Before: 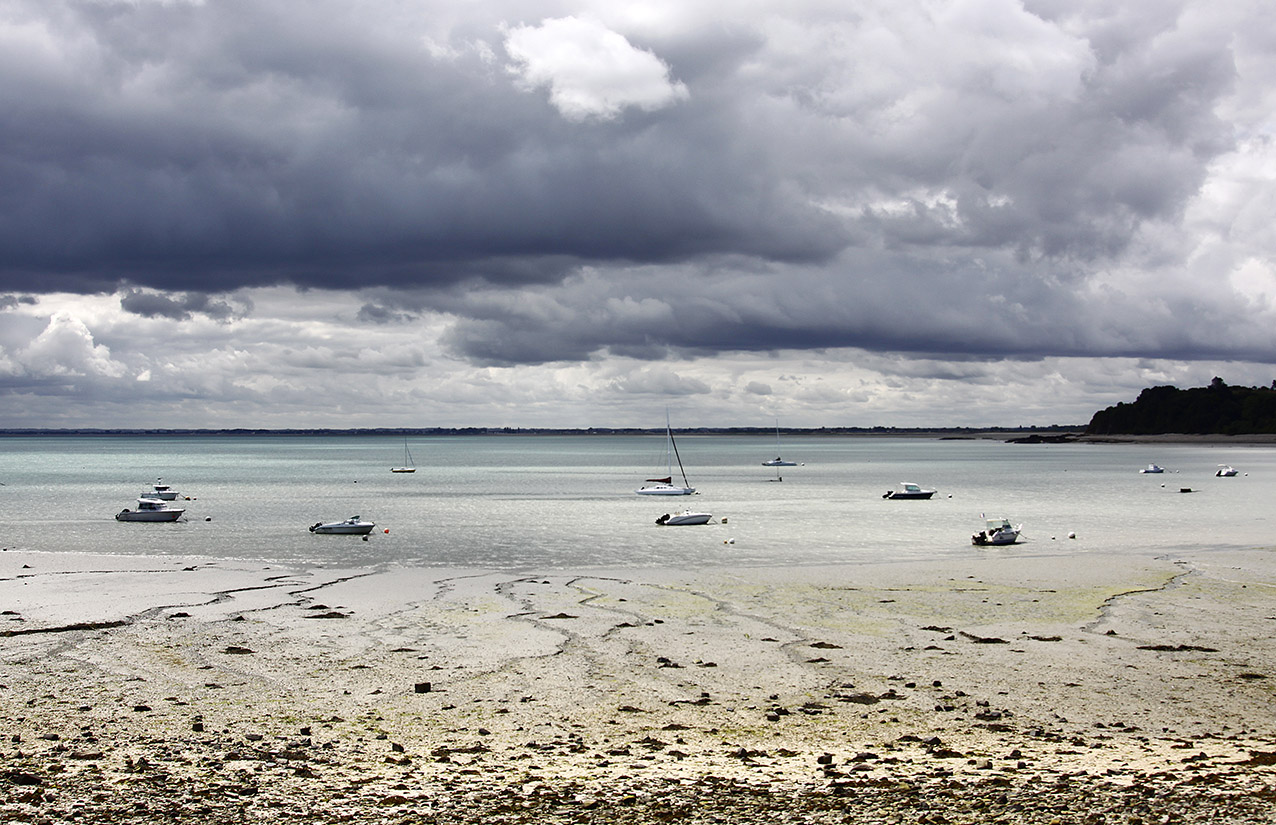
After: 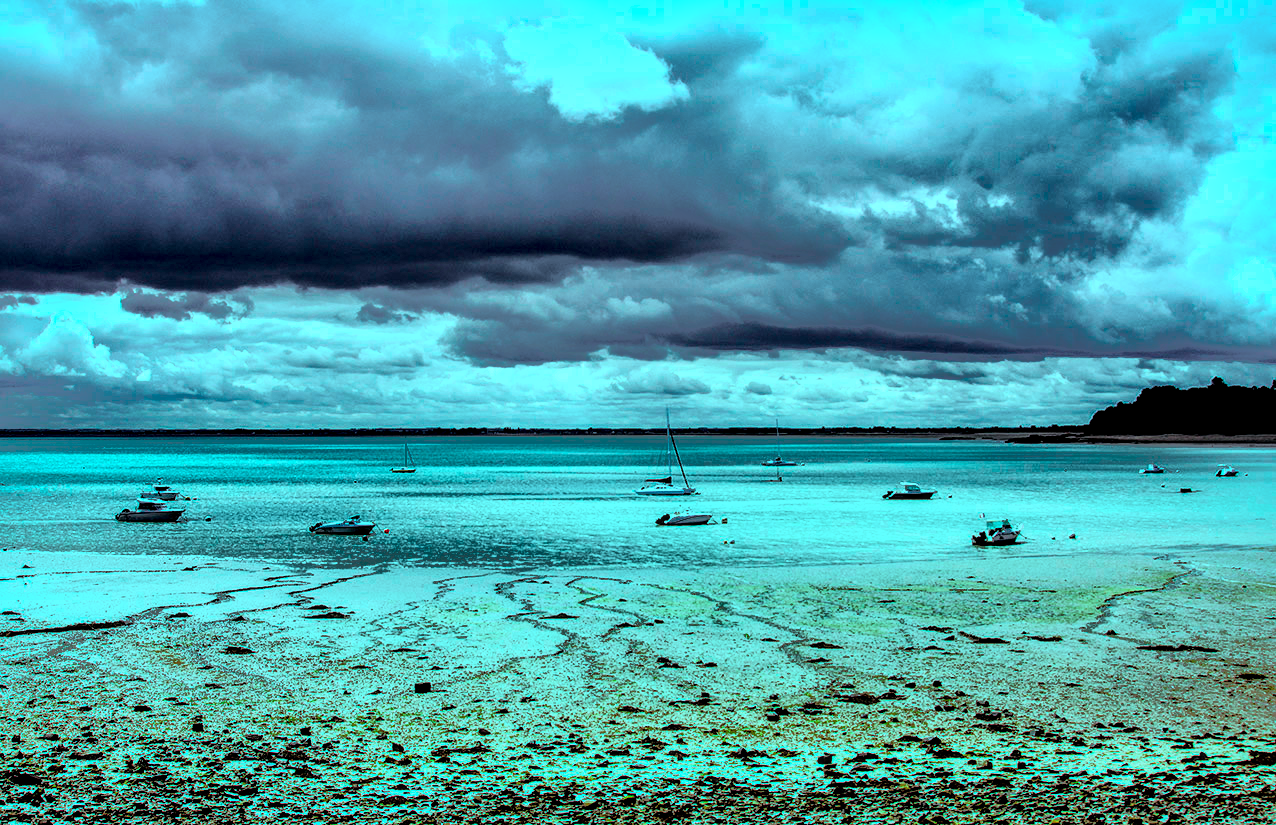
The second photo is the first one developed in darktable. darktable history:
shadows and highlights: shadows 38.43, highlights -74.54
local contrast: detail 150%
color balance rgb: shadows lift › luminance -7.7%, shadows lift › chroma 2.13%, shadows lift › hue 165.27°, power › luminance -7.77%, power › chroma 1.34%, power › hue 330.55°, highlights gain › luminance -33.33%, highlights gain › chroma 5.68%, highlights gain › hue 217.2°, global offset › luminance -0.33%, global offset › chroma 0.11%, global offset › hue 165.27°, perceptual saturation grading › global saturation 27.72%, perceptual saturation grading › highlights -25%, perceptual saturation grading › mid-tones 25%, perceptual saturation grading › shadows 50%
color contrast: blue-yellow contrast 0.7
rgb curve: curves: ch0 [(0, 0) (0.21, 0.15) (0.24, 0.21) (0.5, 0.75) (0.75, 0.96) (0.89, 0.99) (1, 1)]; ch1 [(0, 0.02) (0.21, 0.13) (0.25, 0.2) (0.5, 0.67) (0.75, 0.9) (0.89, 0.97) (1, 1)]; ch2 [(0, 0.02) (0.21, 0.13) (0.25, 0.2) (0.5, 0.67) (0.75, 0.9) (0.89, 0.97) (1, 1)], compensate middle gray true
